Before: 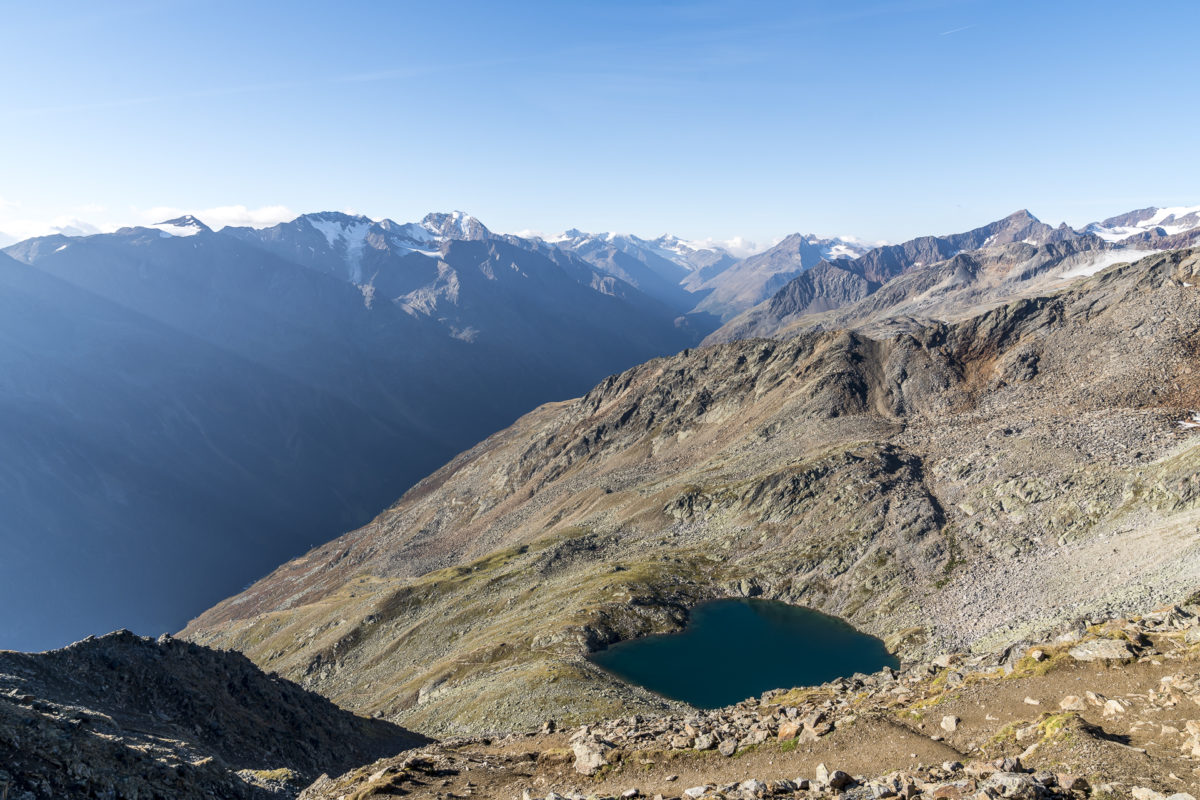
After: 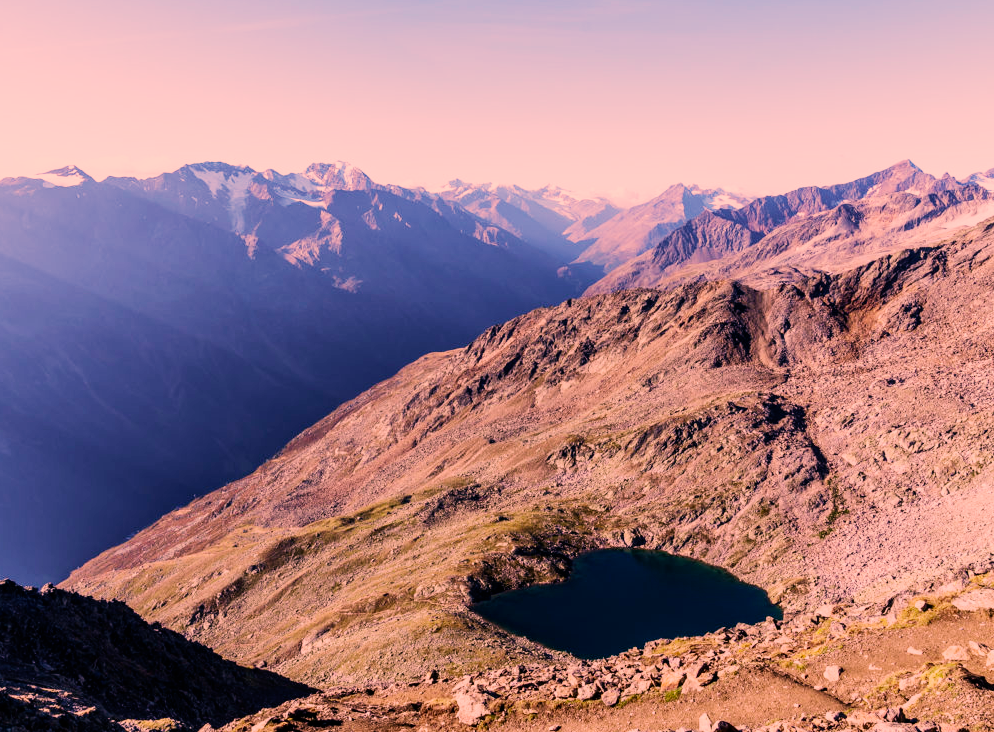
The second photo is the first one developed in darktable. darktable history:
white balance: red 1.066, blue 1.119
sigmoid: contrast 1.7, skew -0.2, preserve hue 0%, red attenuation 0.1, red rotation 0.035, green attenuation 0.1, green rotation -0.017, blue attenuation 0.15, blue rotation -0.052, base primaries Rec2020
color correction: highlights a* 21.16, highlights b* 19.61
crop: left 9.807%, top 6.259%, right 7.334%, bottom 2.177%
velvia: on, module defaults
